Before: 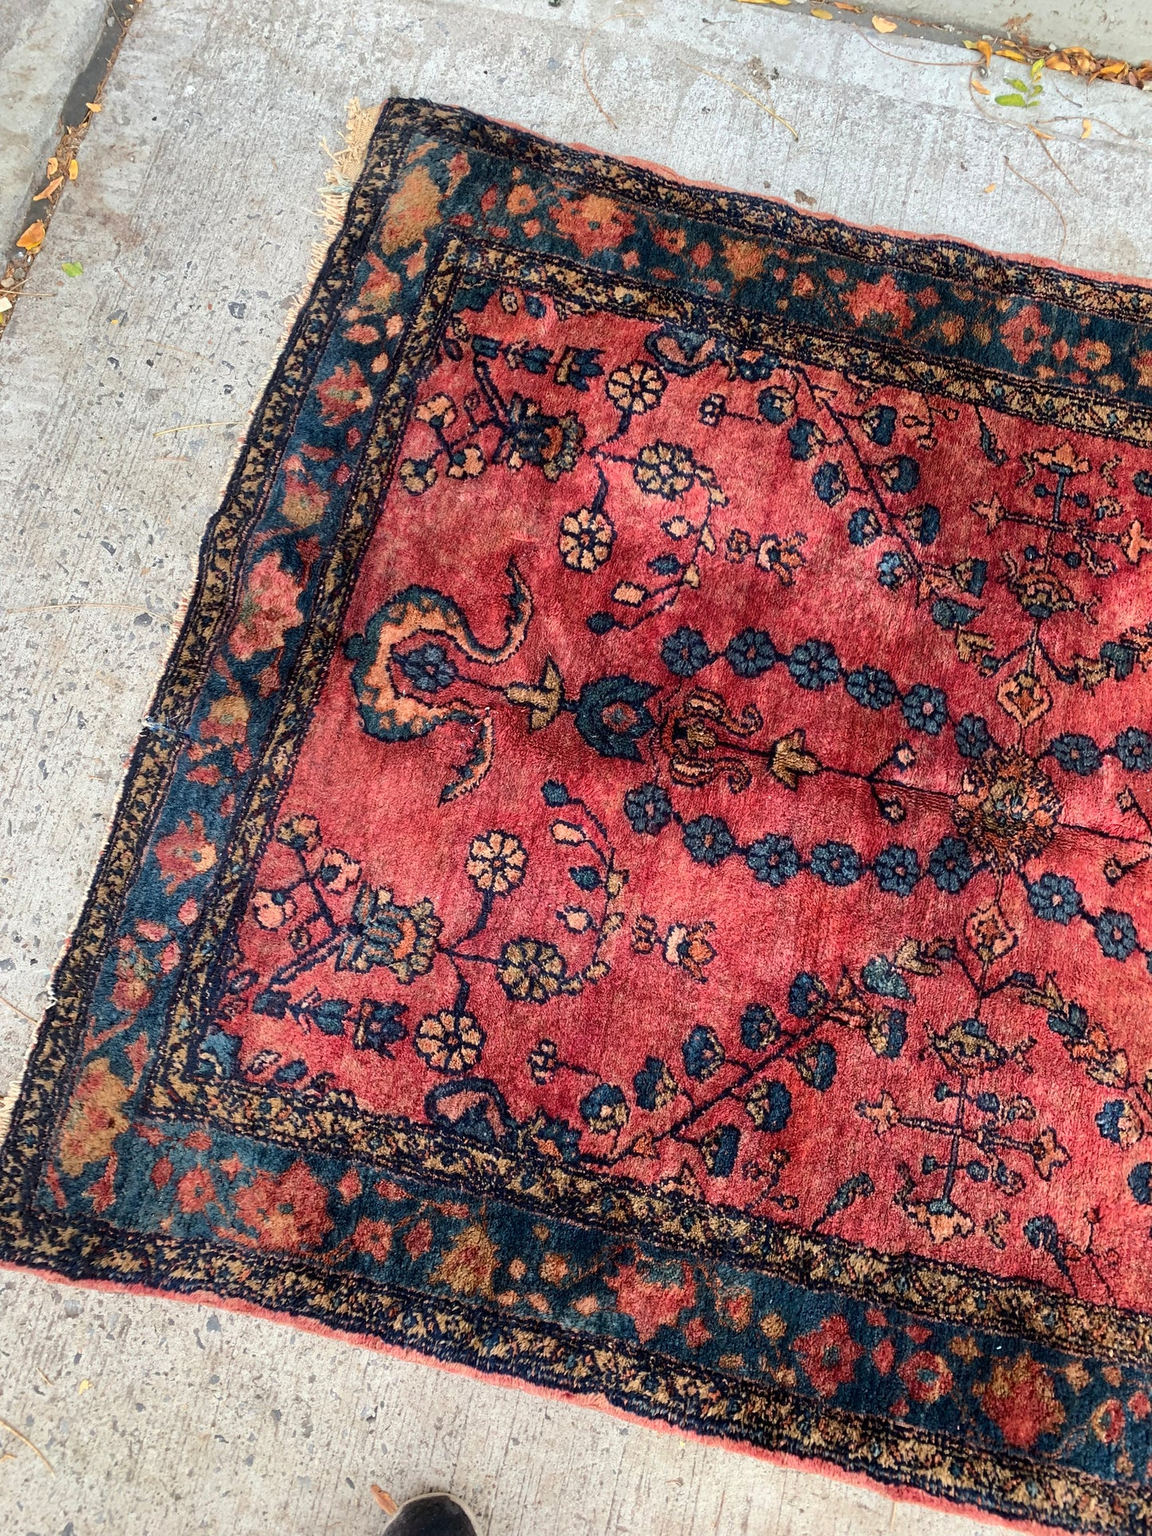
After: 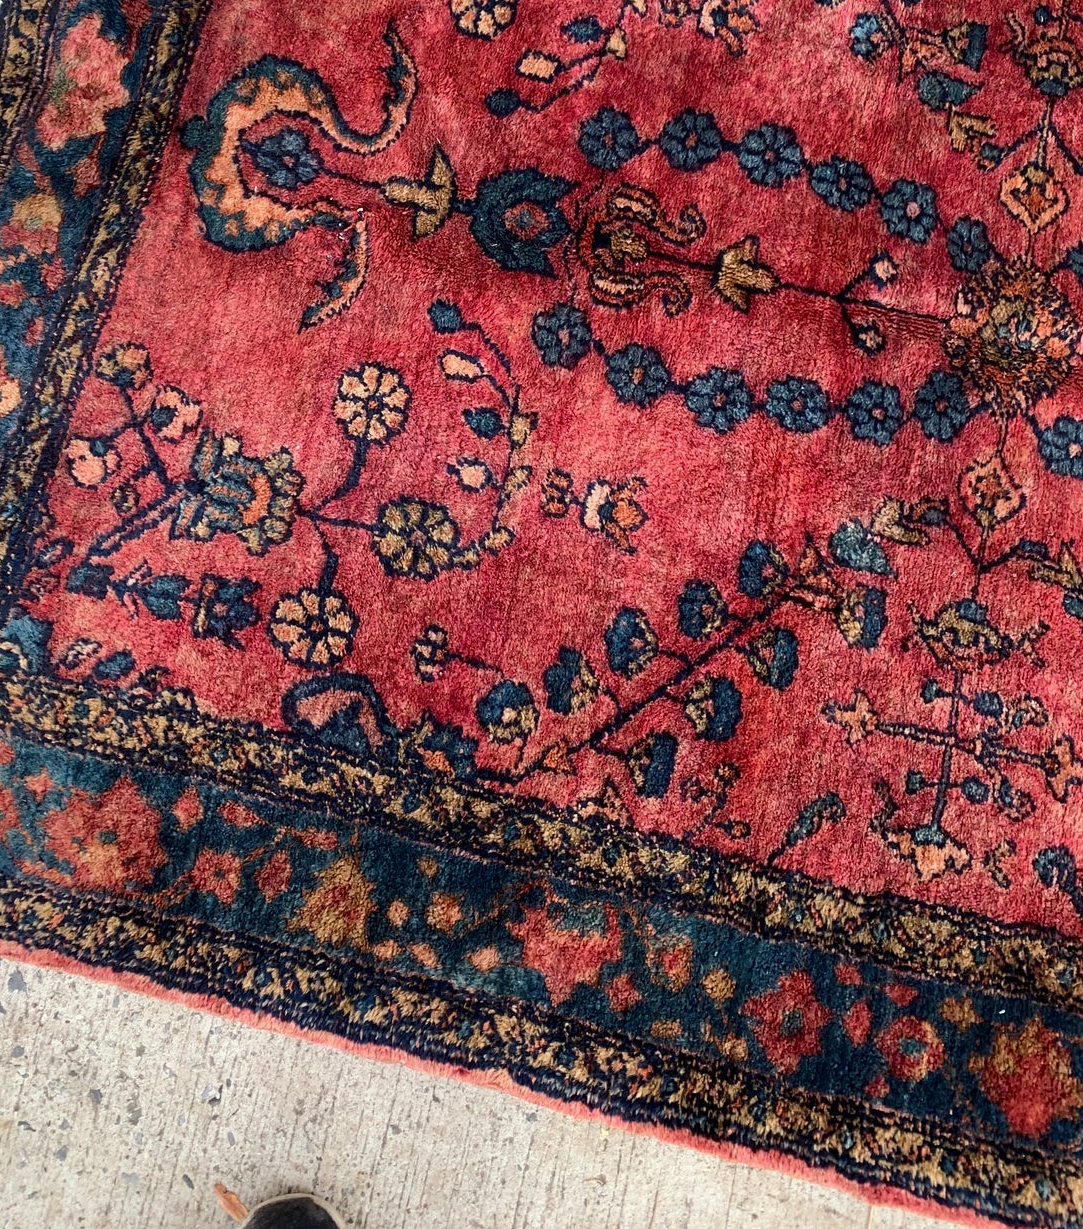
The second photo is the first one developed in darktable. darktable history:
contrast brightness saturation: contrast 0.025, brightness -0.038
crop and rotate: left 17.407%, top 35.276%, right 7.629%, bottom 0.937%
